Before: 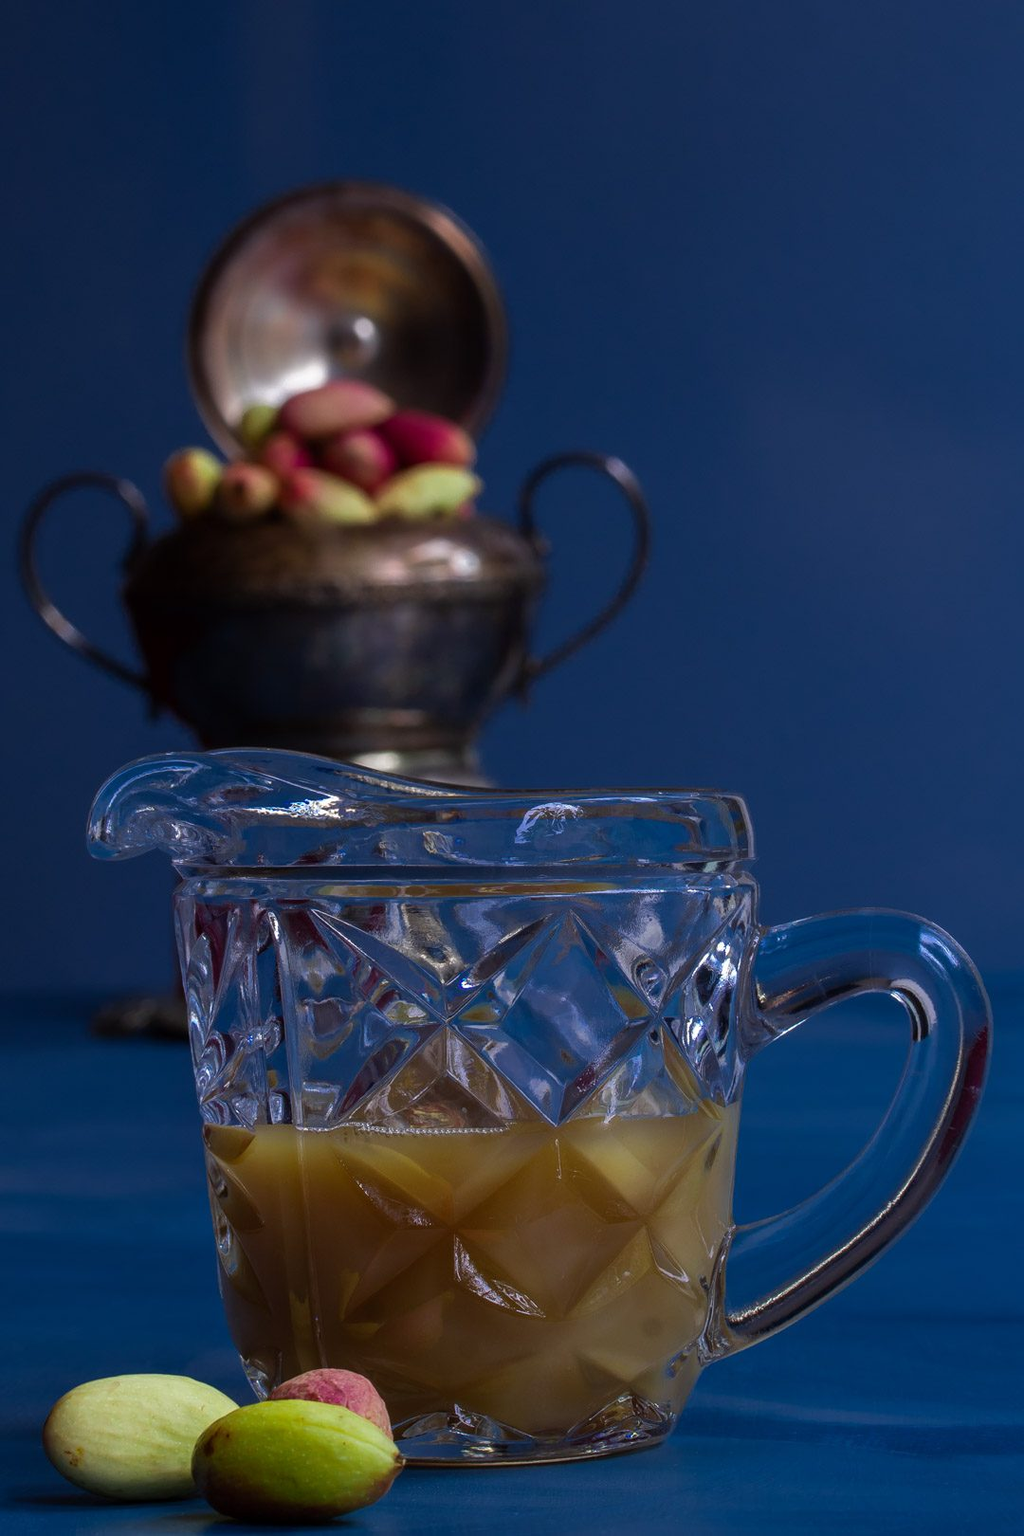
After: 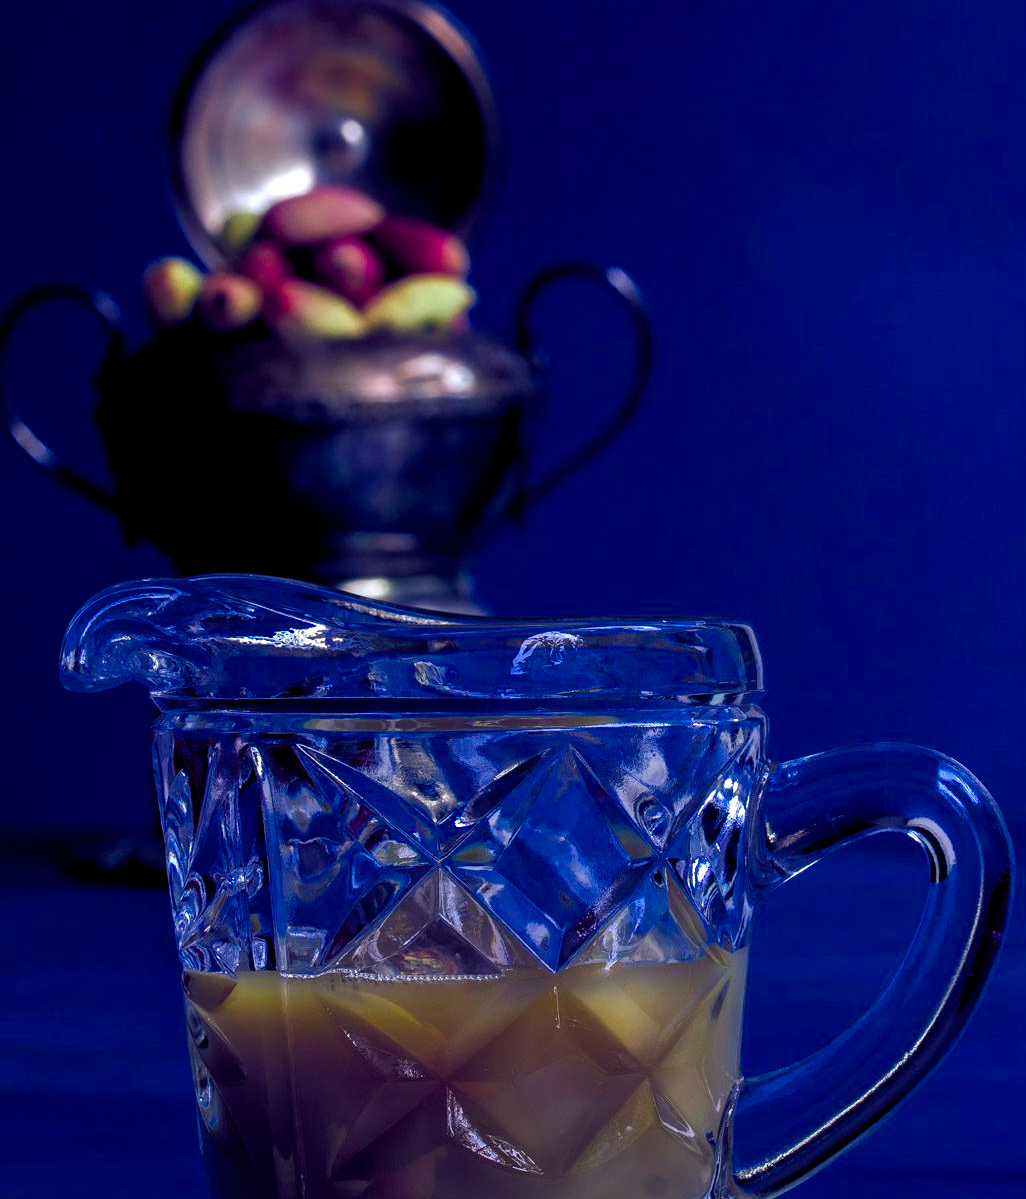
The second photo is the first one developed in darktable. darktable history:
crop and rotate: left 2.991%, top 13.302%, right 1.981%, bottom 12.636%
exposure: exposure 0.2 EV, compensate highlight preservation false
color balance rgb: shadows lift › luminance -41.13%, shadows lift › chroma 14.13%, shadows lift › hue 260°, power › luminance -3.76%, power › chroma 0.56%, power › hue 40.37°, highlights gain › luminance 16.81%, highlights gain › chroma 2.94%, highlights gain › hue 260°, global offset › luminance -0.29%, global offset › chroma 0.31%, global offset › hue 260°, perceptual saturation grading › global saturation 20%, perceptual saturation grading › highlights -13.92%, perceptual saturation grading › shadows 50%
